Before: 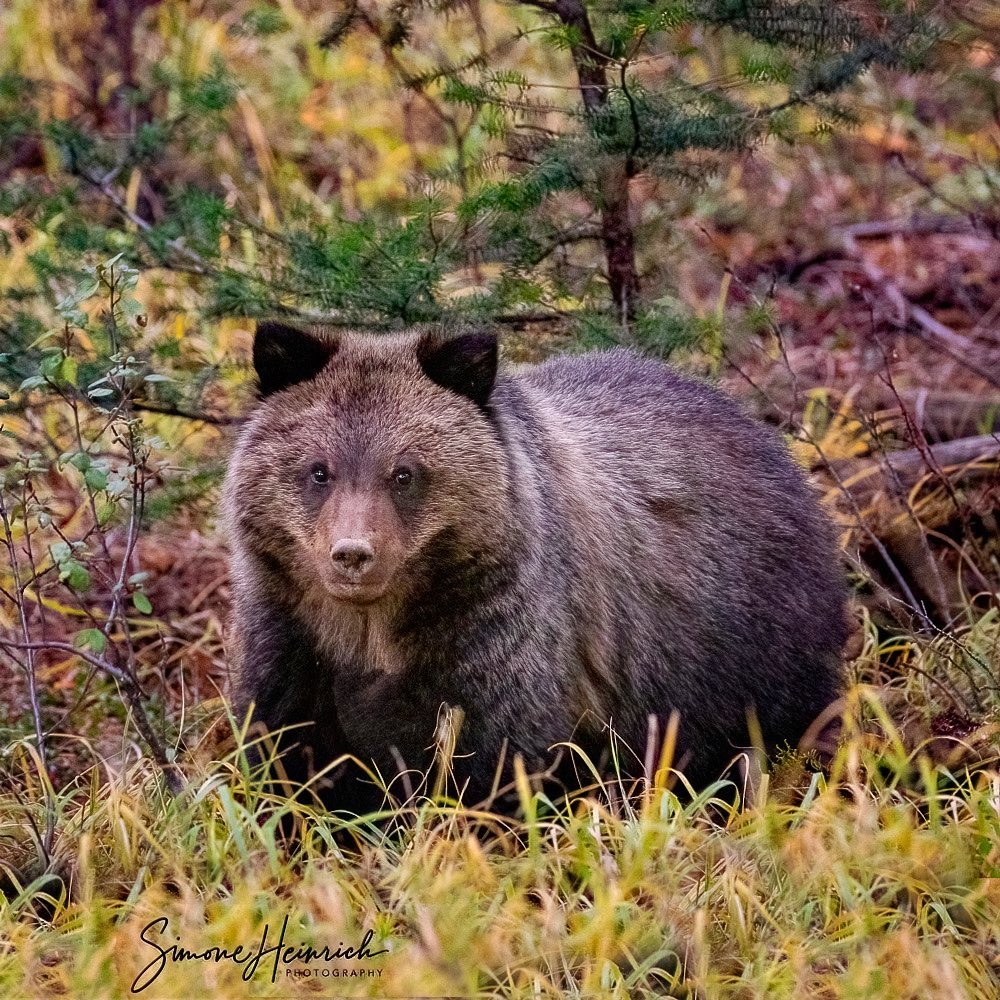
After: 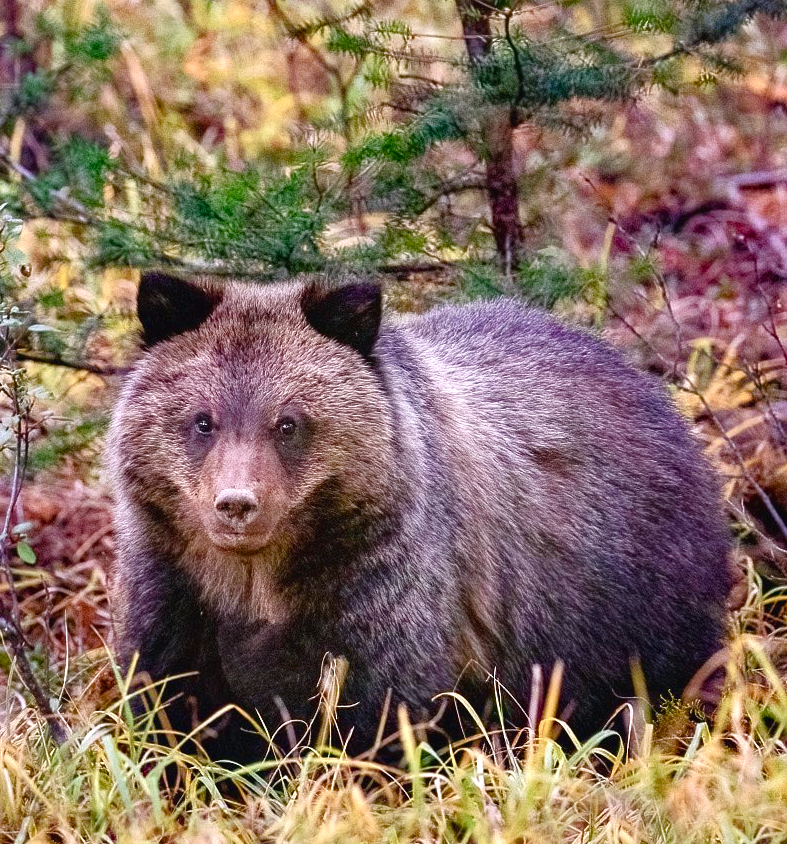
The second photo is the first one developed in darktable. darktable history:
crop: left 11.629%, top 5.041%, right 9.601%, bottom 10.502%
exposure: black level correction -0.002, exposure 0.539 EV, compensate exposure bias true, compensate highlight preservation false
color balance rgb: highlights gain › chroma 1.037%, highlights gain › hue 60.08°, perceptual saturation grading › global saturation 20%, perceptual saturation grading › highlights -49.192%, perceptual saturation grading › shadows 25.169%, global vibrance 20%
color calibration: illuminant as shot in camera, x 0.358, y 0.373, temperature 4628.91 K
